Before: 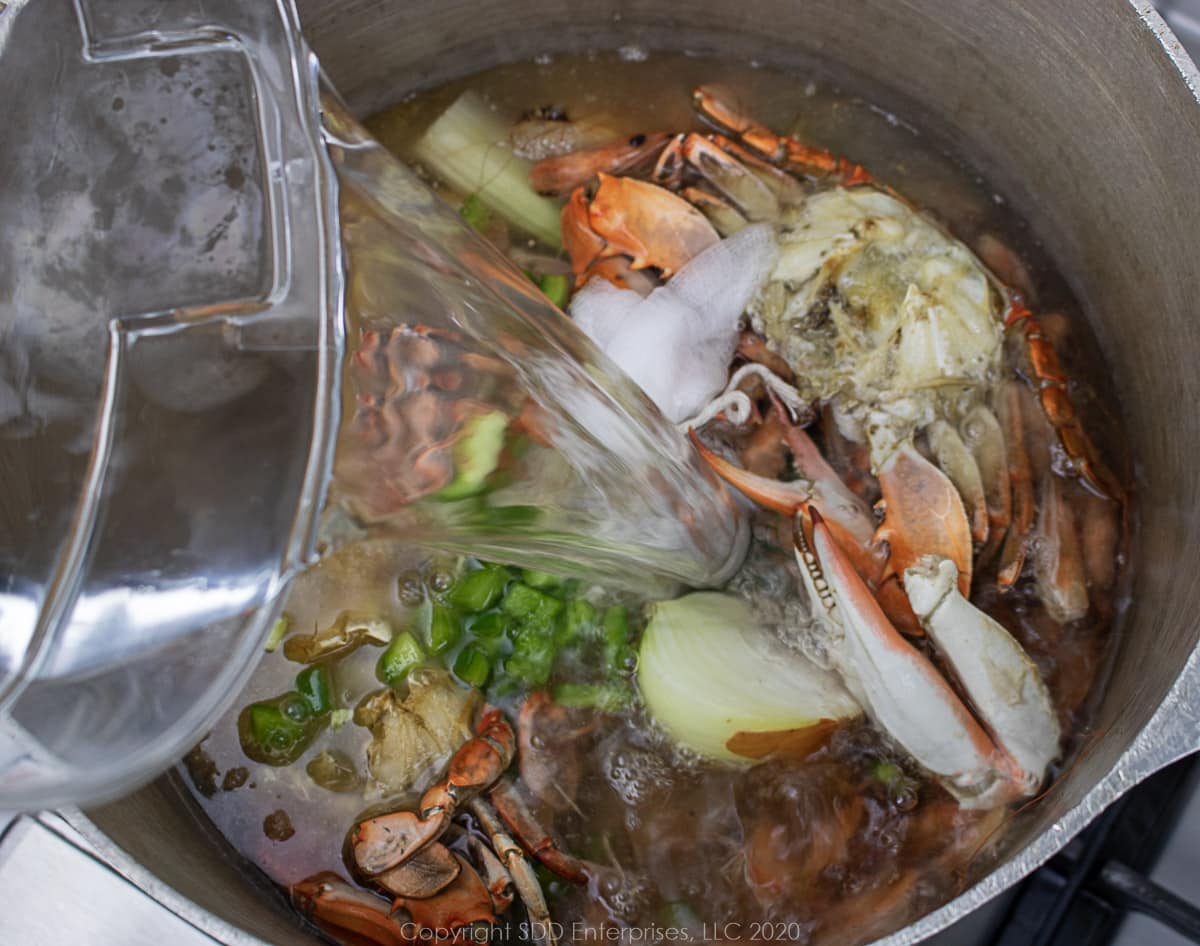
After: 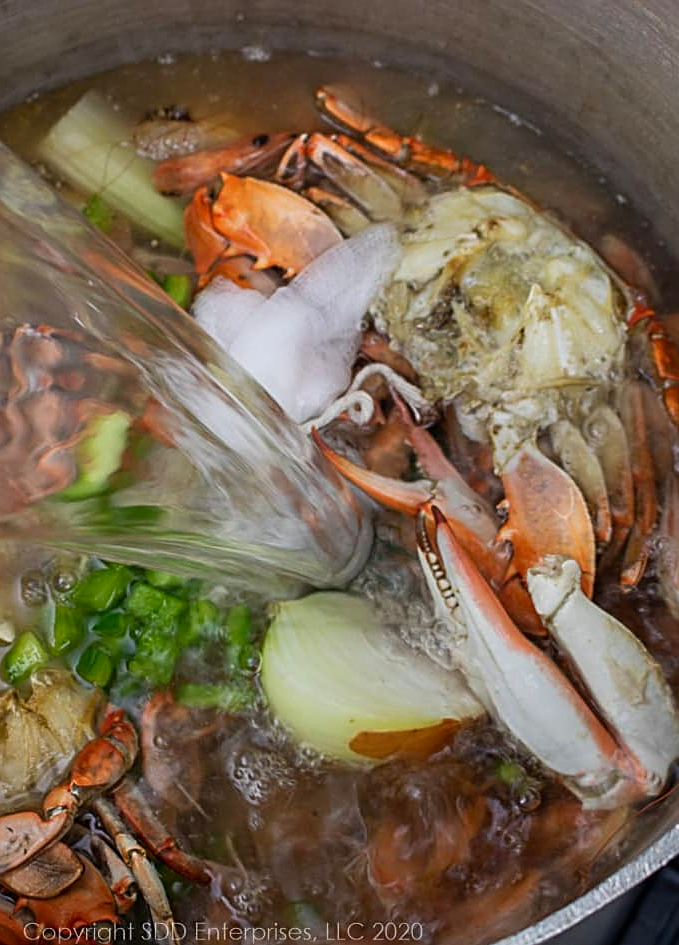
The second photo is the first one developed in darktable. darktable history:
sharpen: on, module defaults
tone equalizer: on, module defaults
crop: left 31.458%, top 0%, right 11.876%
